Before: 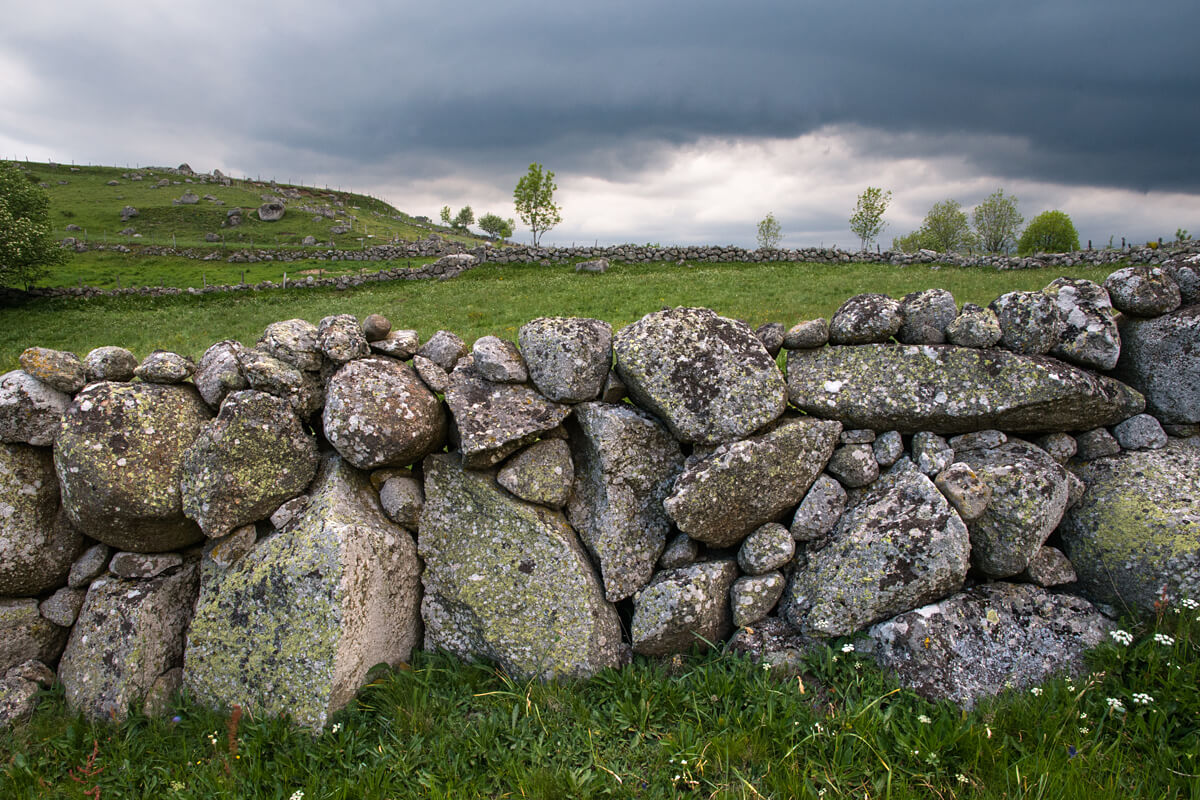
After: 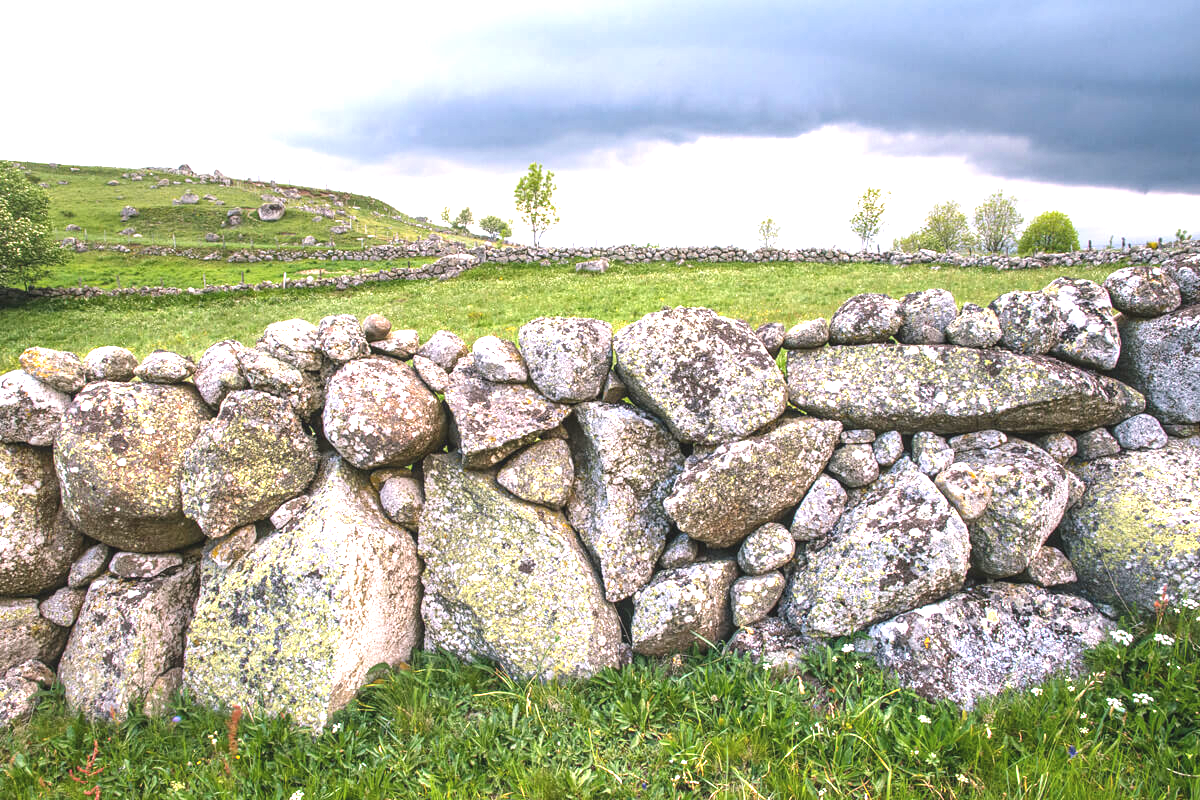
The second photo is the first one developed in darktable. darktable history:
local contrast: on, module defaults
color balance rgb: highlights gain › chroma 1.513%, highlights gain › hue 311.58°, global offset › luminance 0.678%, perceptual saturation grading › global saturation 0.002%, perceptual brilliance grading › global brilliance 11.736%, global vibrance -7.283%, contrast -13.189%, saturation formula JzAzBz (2021)
exposure: black level correction 0, exposure 1.704 EV, compensate highlight preservation false
